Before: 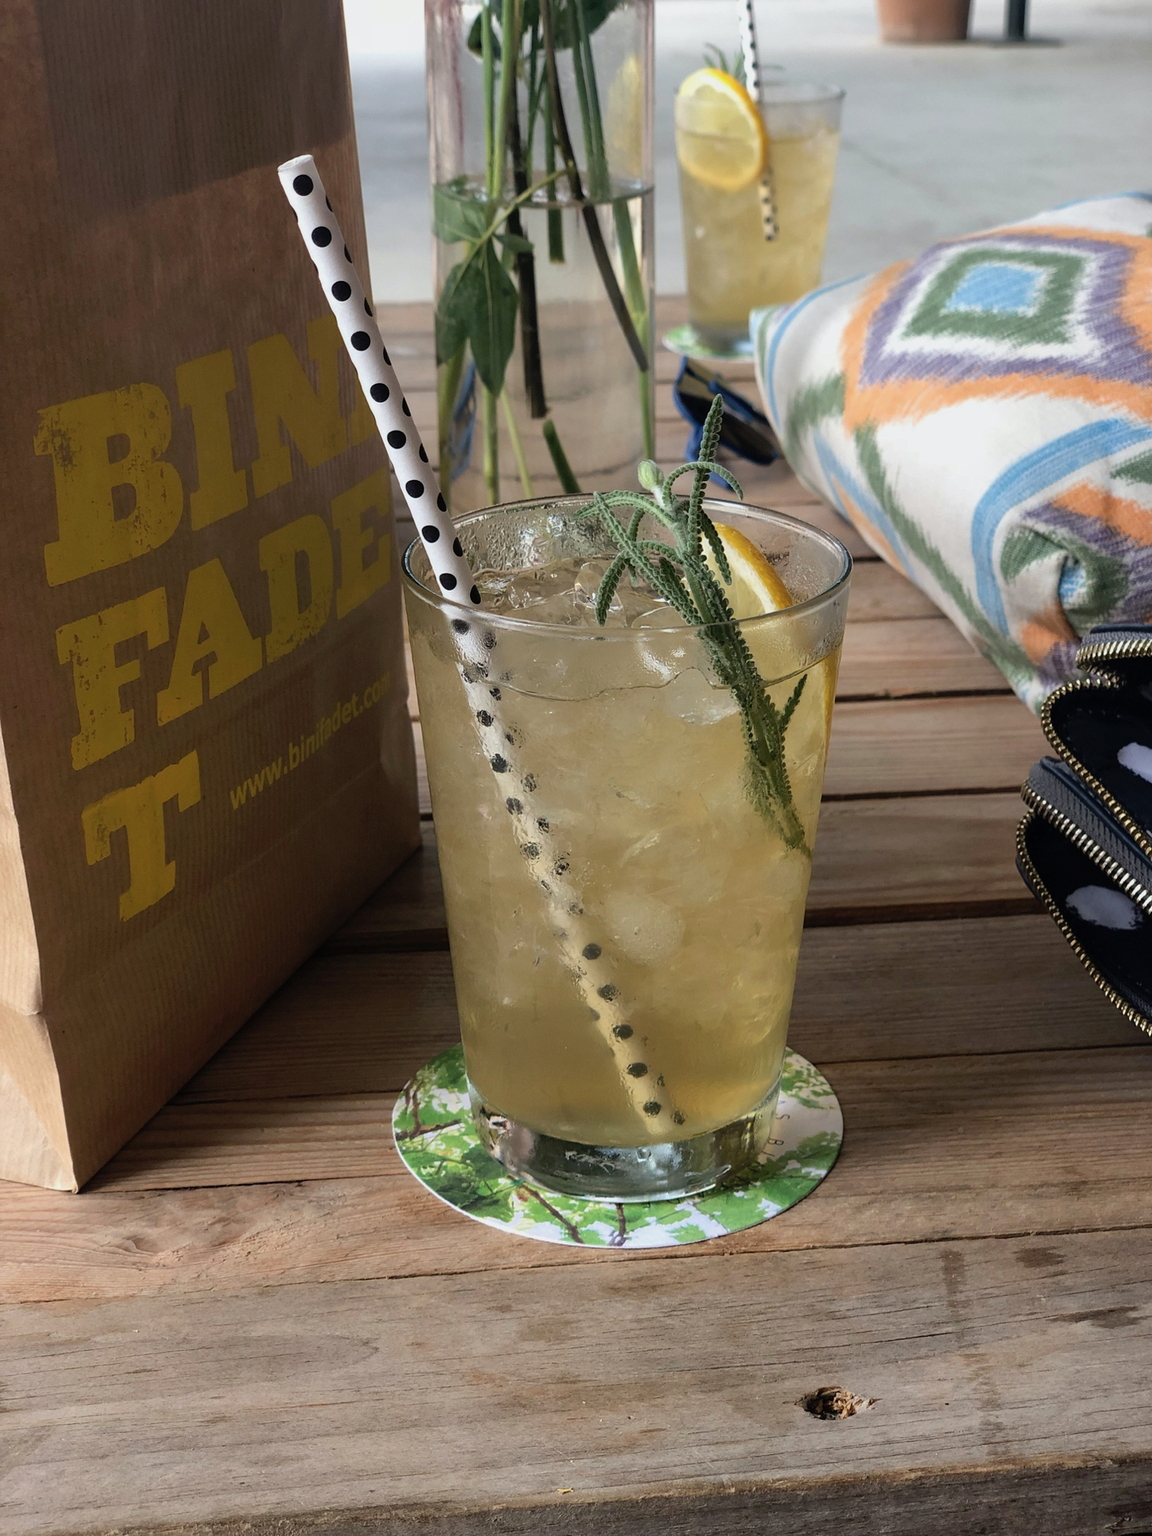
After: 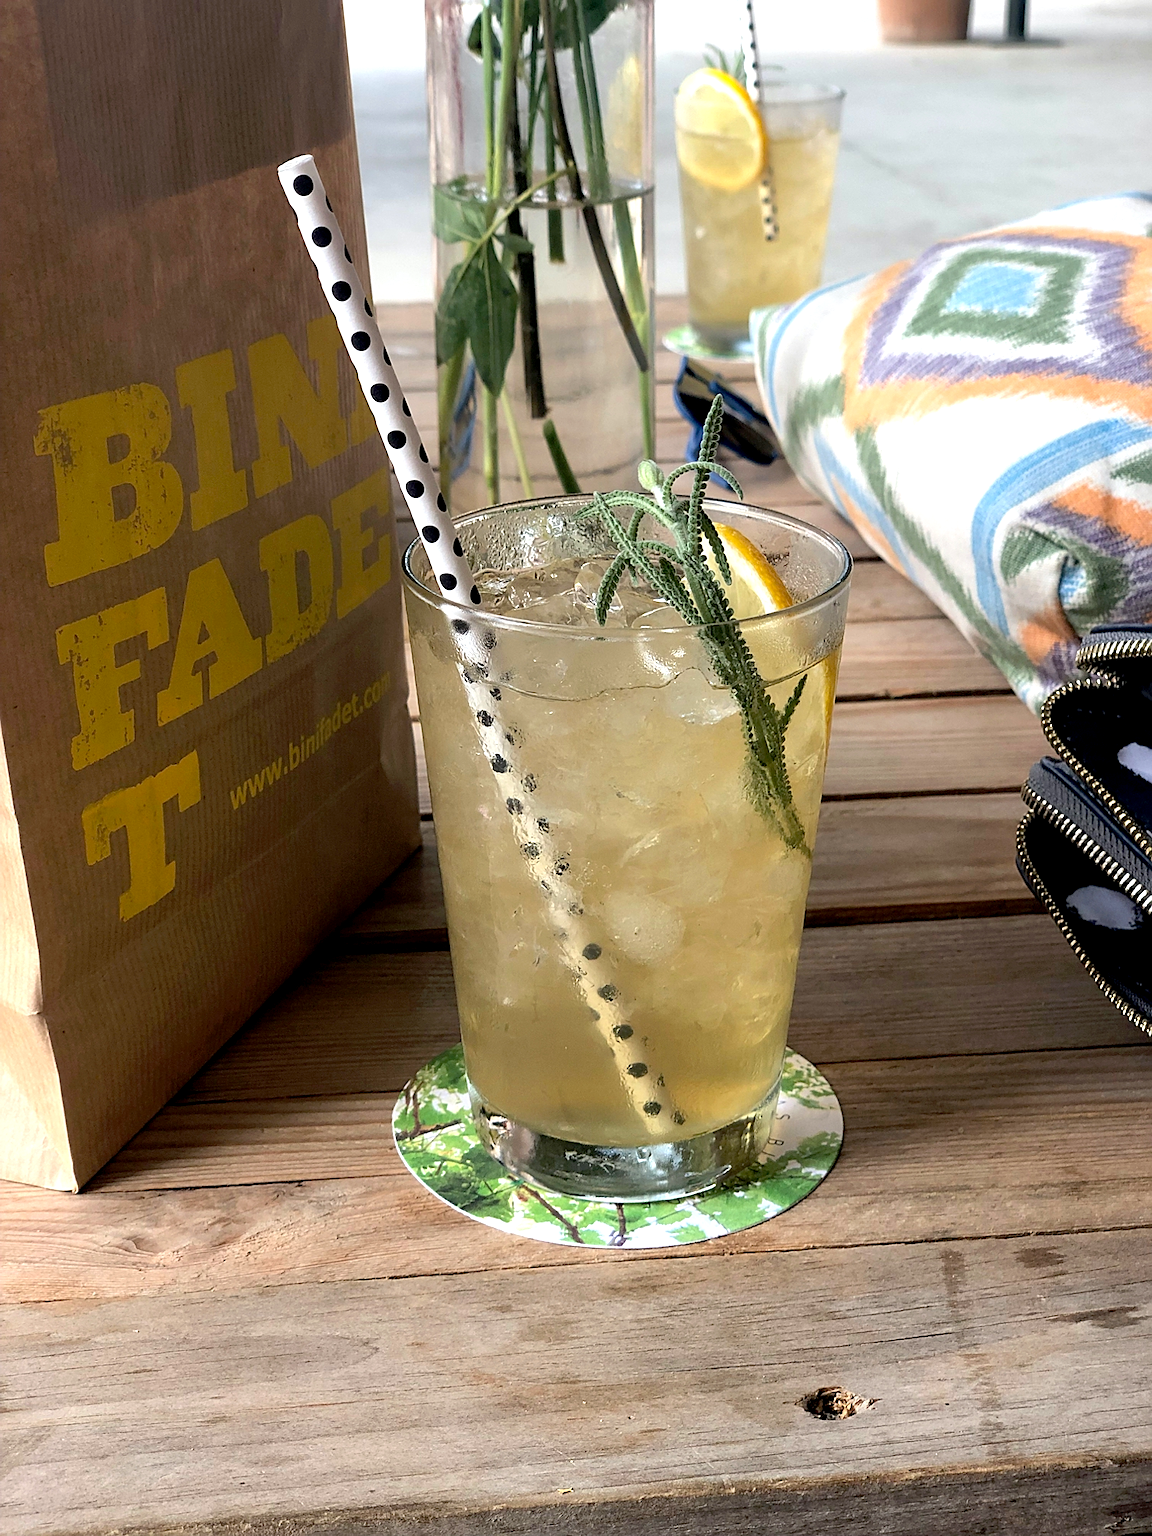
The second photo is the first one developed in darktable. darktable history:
exposure: black level correction 0.001, exposure 0.674 EV, compensate highlight preservation false
sharpen: on, module defaults
